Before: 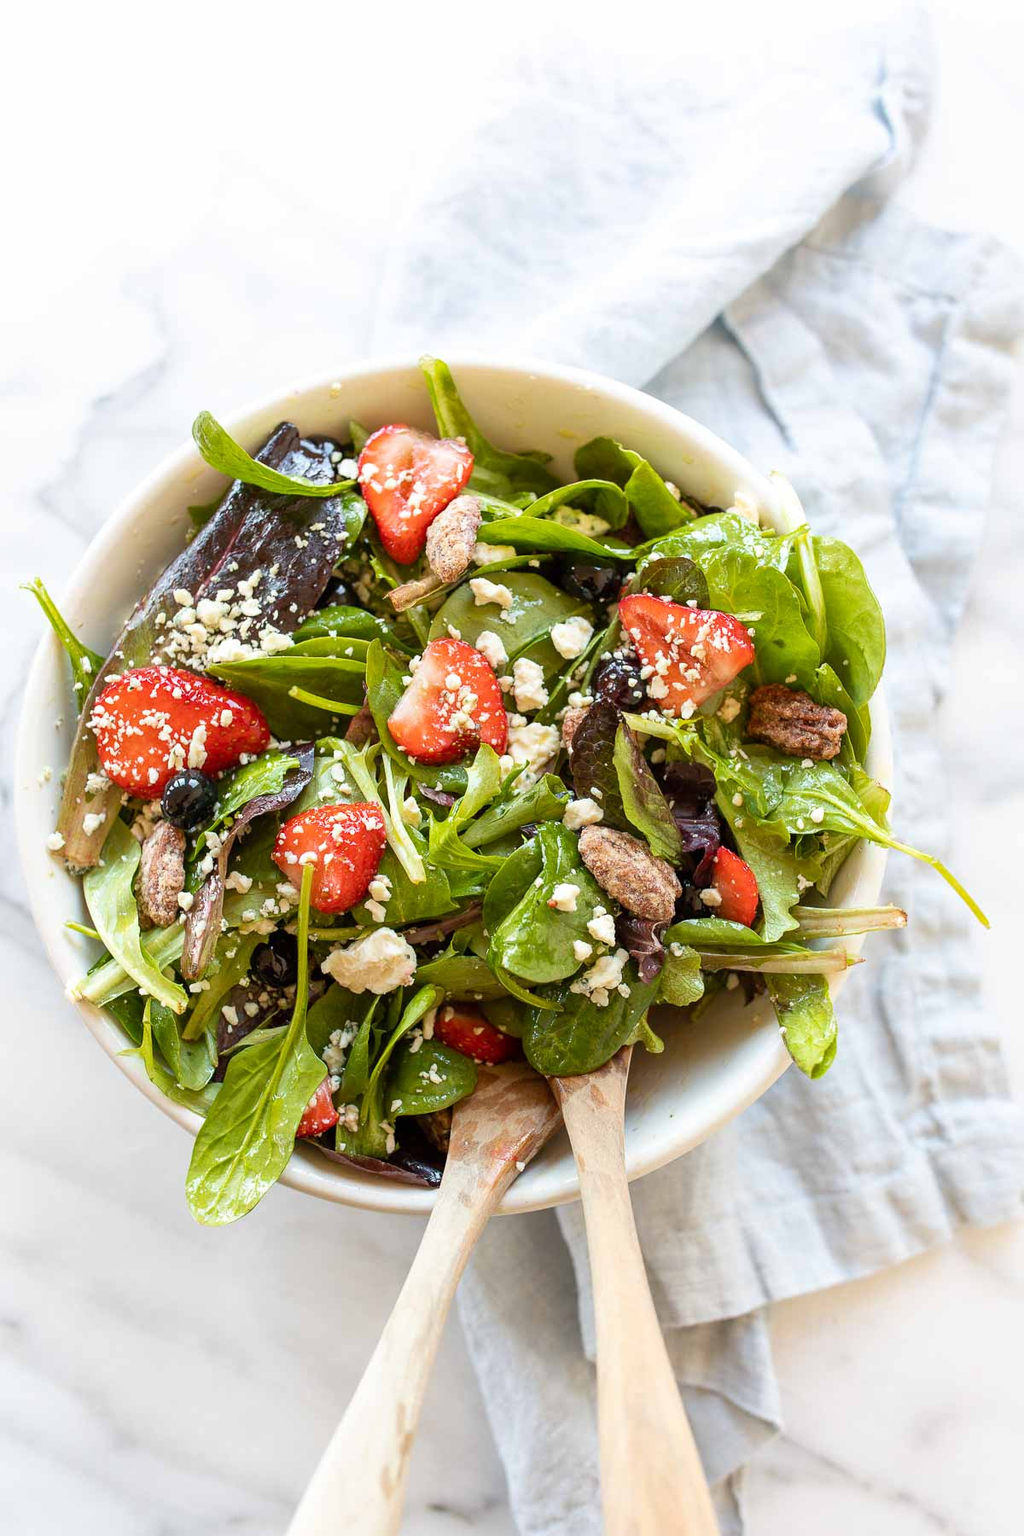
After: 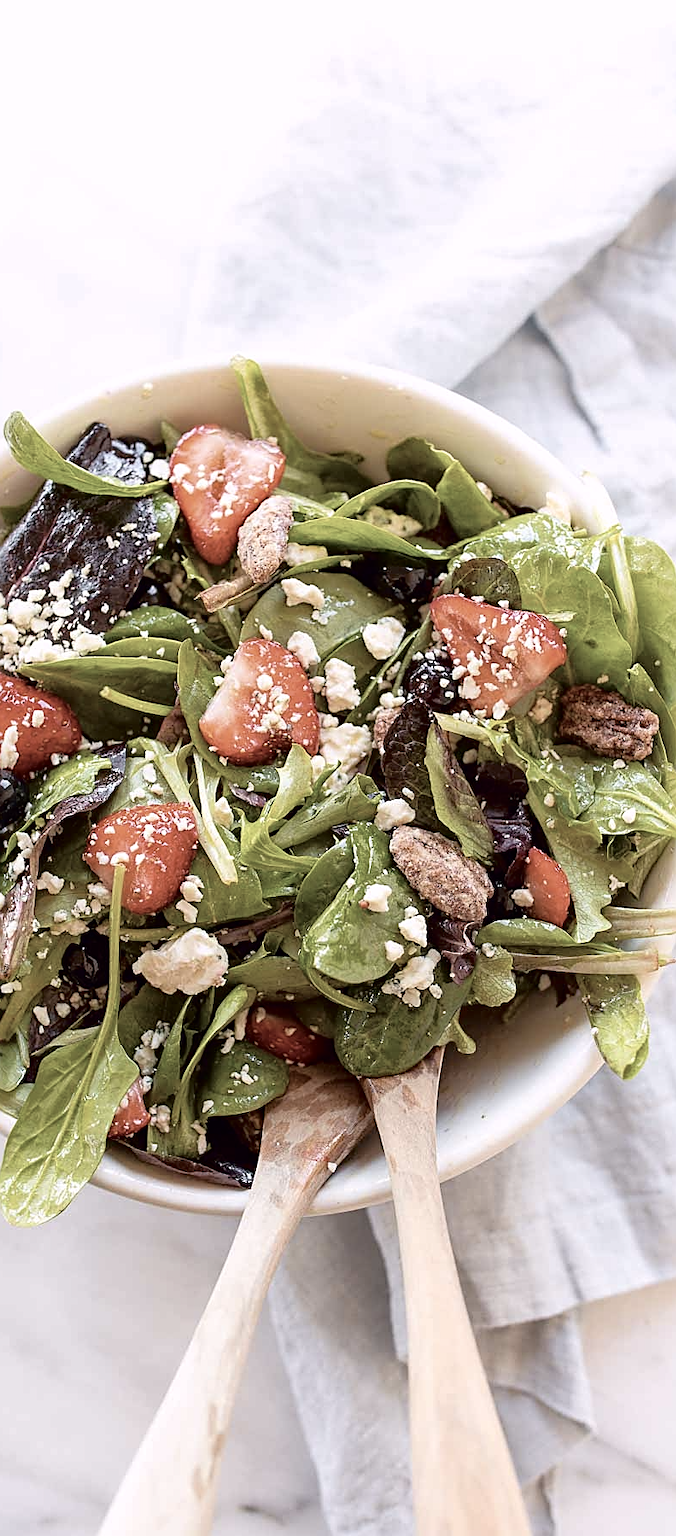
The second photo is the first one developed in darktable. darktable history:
color correction: saturation 0.5
sharpen: on, module defaults
haze removal: compatibility mode true, adaptive false
tone curve: curves: ch0 [(0, 0) (0.126, 0.061) (0.362, 0.382) (0.498, 0.498) (0.706, 0.712) (1, 1)]; ch1 [(0, 0) (0.5, 0.522) (0.55, 0.586) (1, 1)]; ch2 [(0, 0) (0.44, 0.424) (0.5, 0.482) (0.537, 0.538) (1, 1)], color space Lab, independent channels, preserve colors none
crop and rotate: left 18.442%, right 15.508%
